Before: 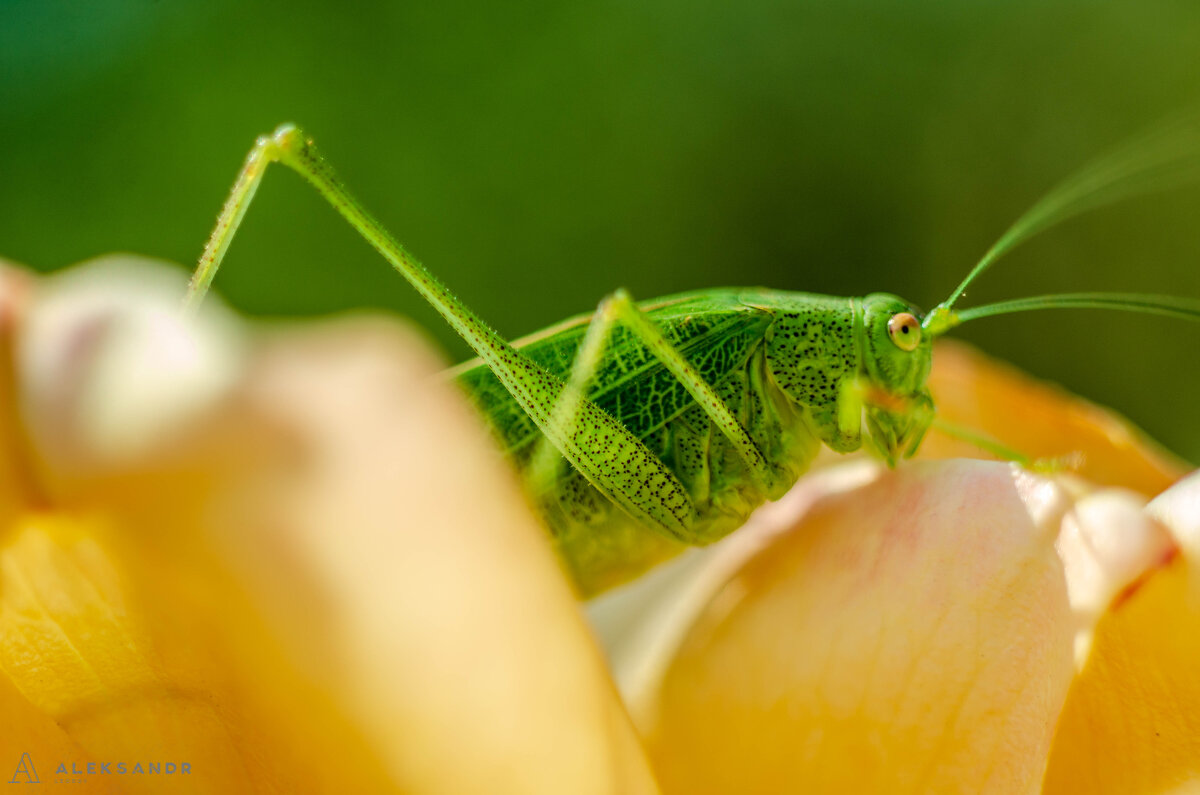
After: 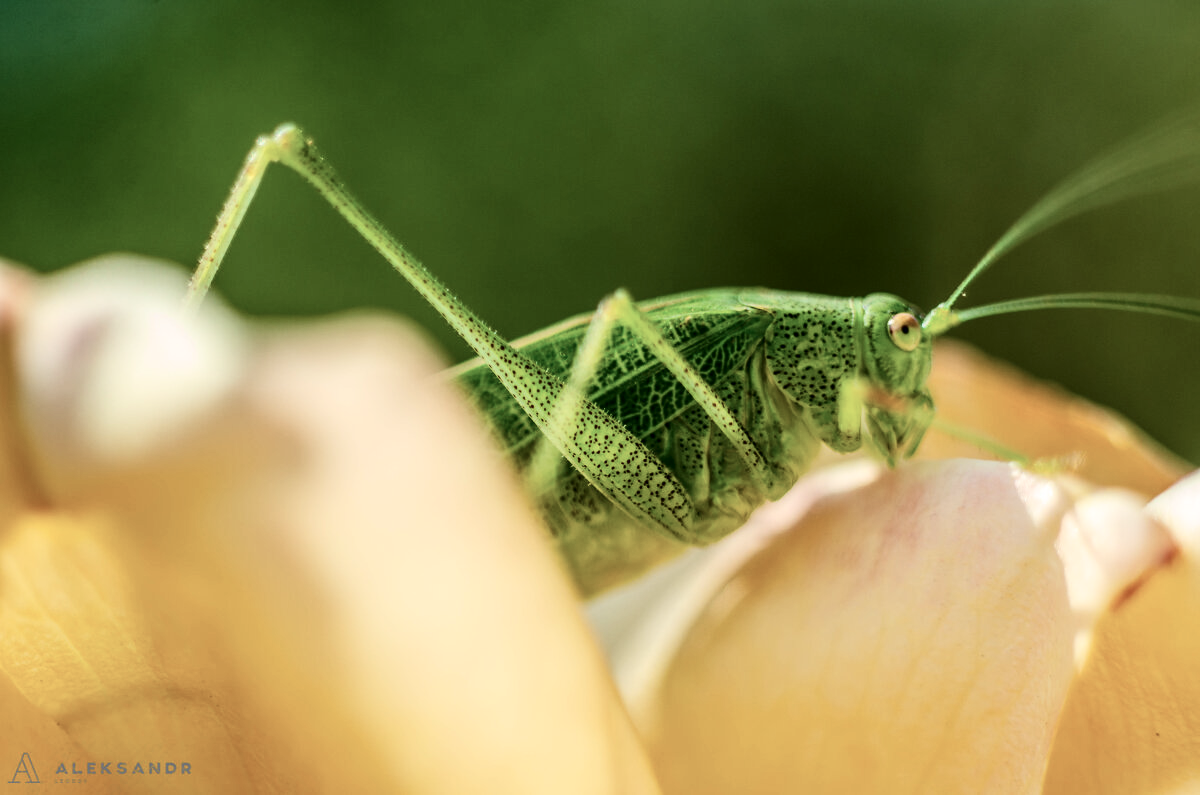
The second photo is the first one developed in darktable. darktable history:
contrast brightness saturation: contrast 0.254, saturation -0.313
